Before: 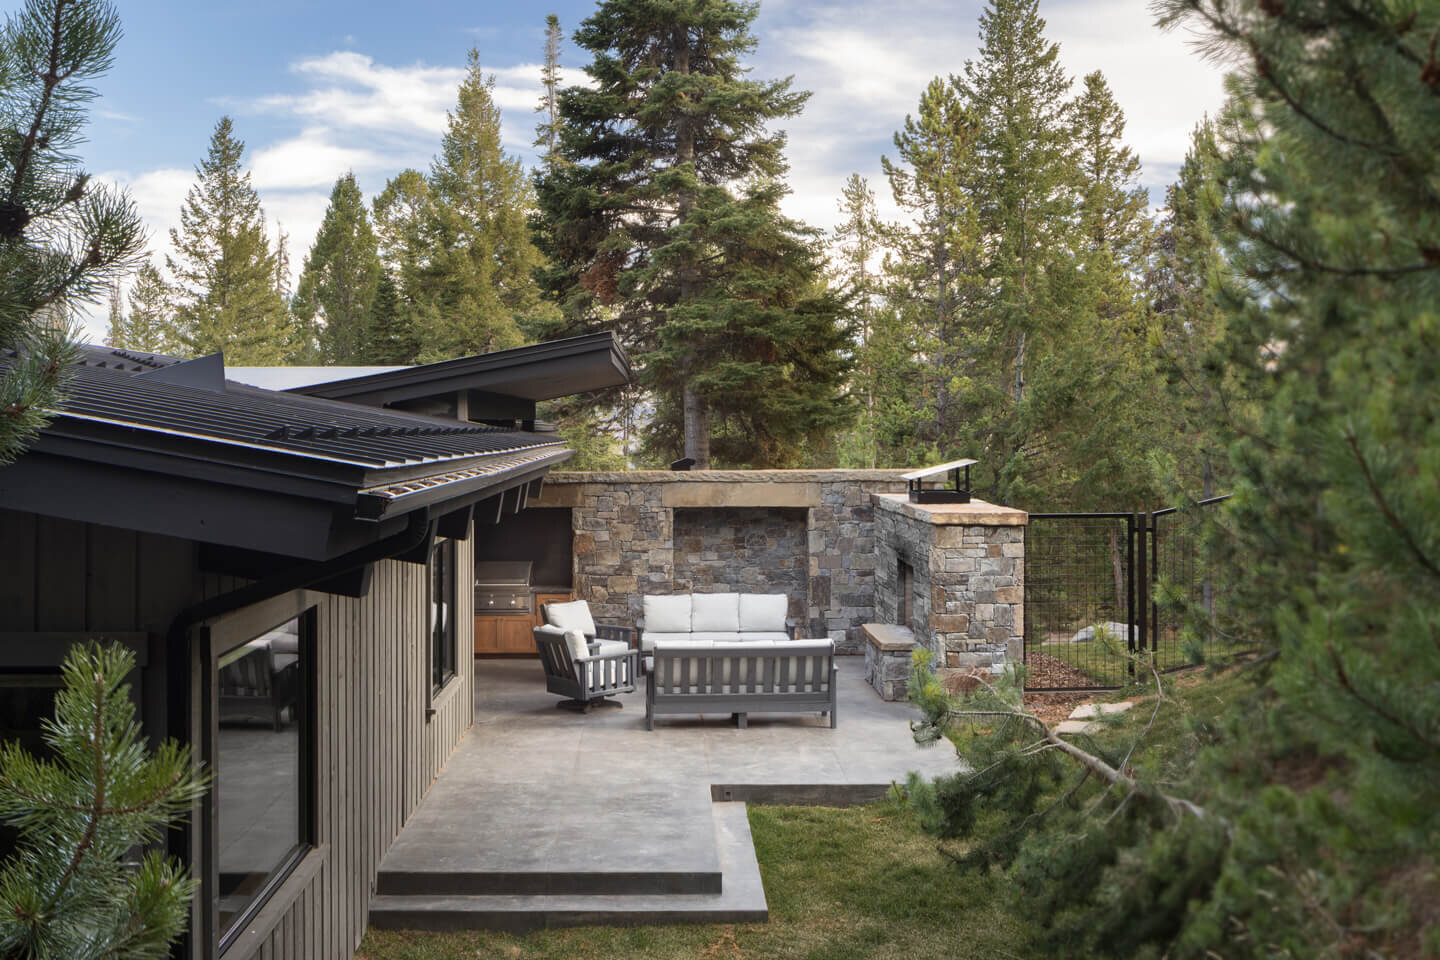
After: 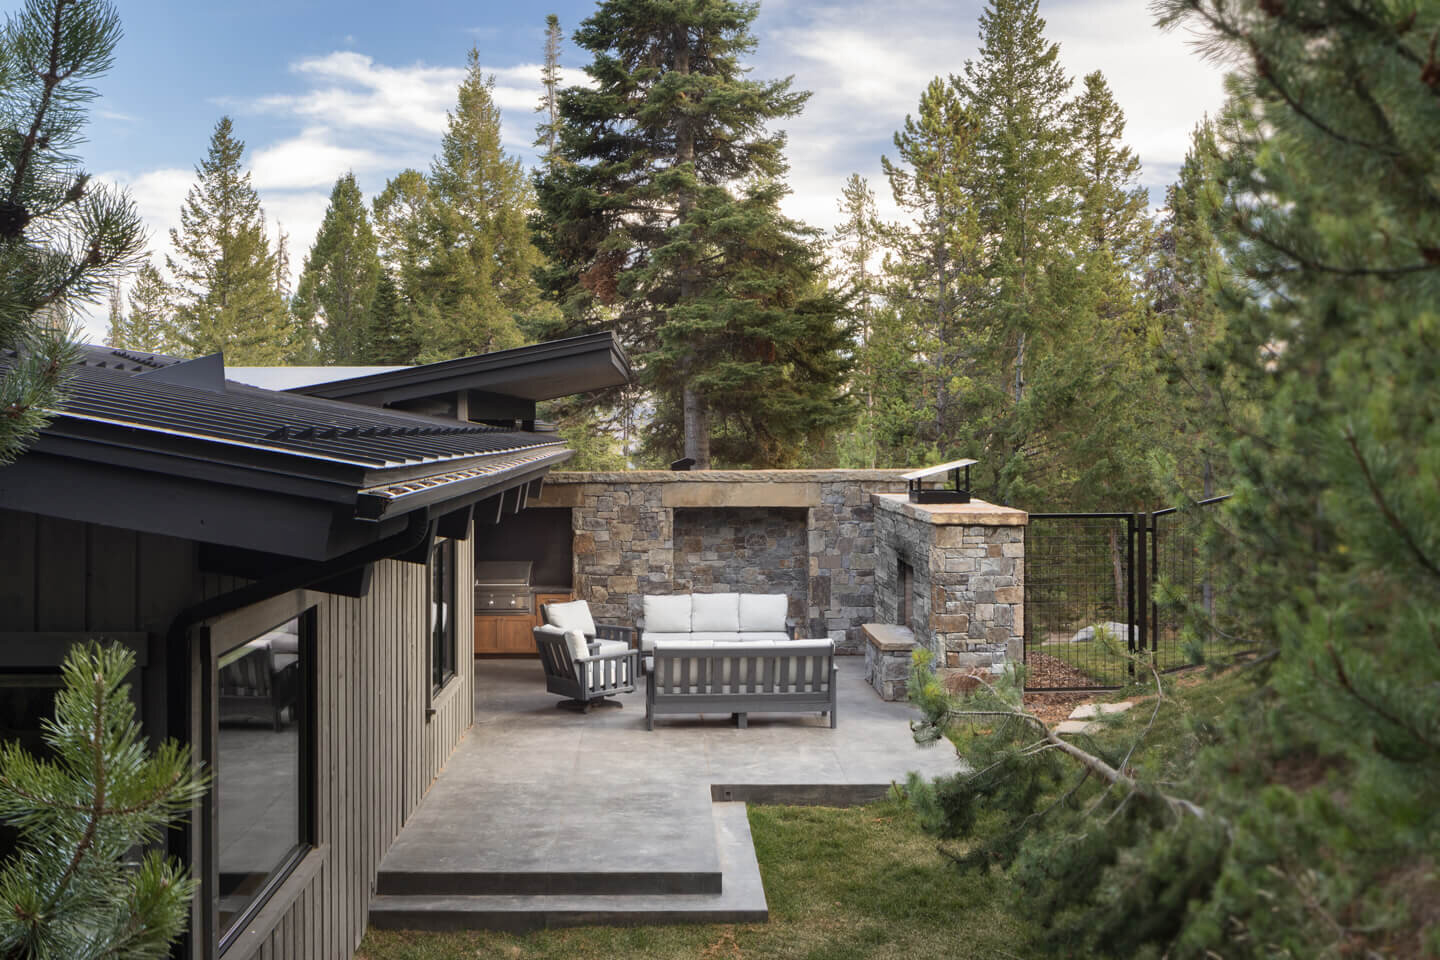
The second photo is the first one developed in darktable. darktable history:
shadows and highlights: shadows 29.62, highlights -30.3, highlights color adjustment 52.63%, low approximation 0.01, soften with gaussian
